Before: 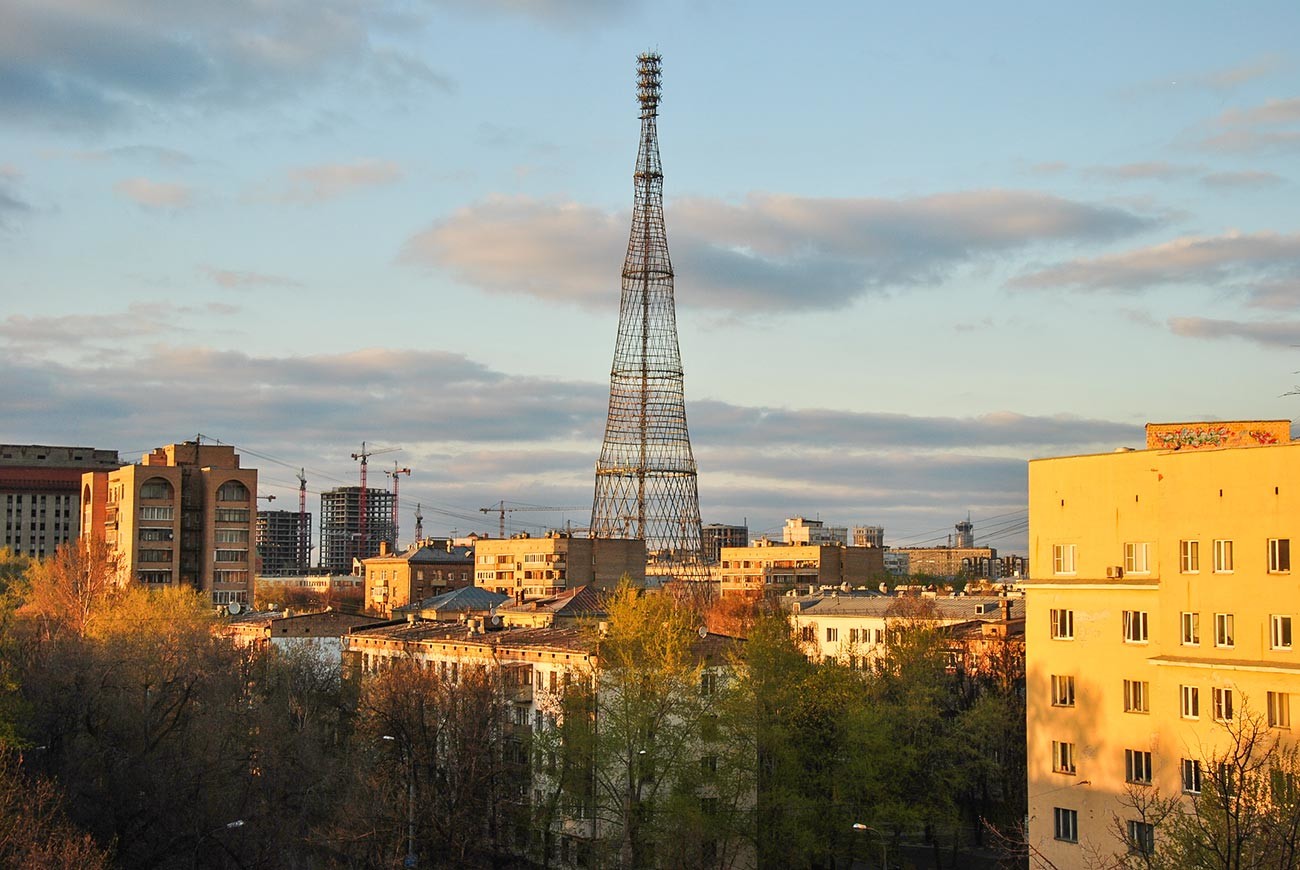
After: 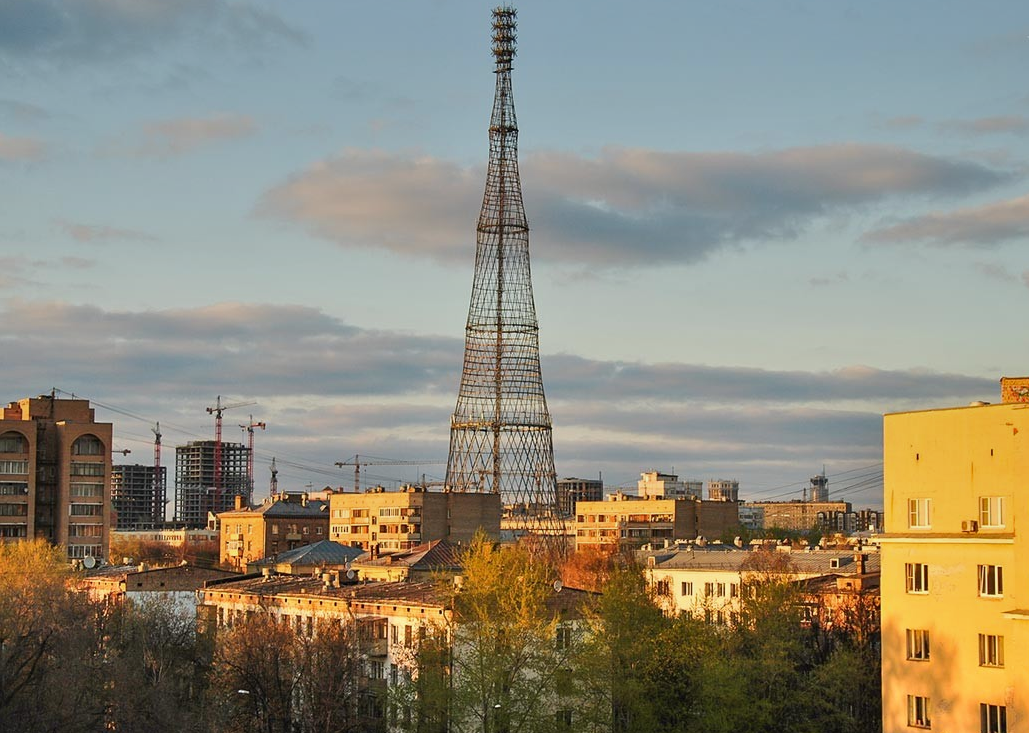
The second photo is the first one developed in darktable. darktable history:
crop: left 11.225%, top 5.381%, right 9.565%, bottom 10.314%
graduated density: on, module defaults
shadows and highlights: shadows 29.61, highlights -30.47, low approximation 0.01, soften with gaussian
